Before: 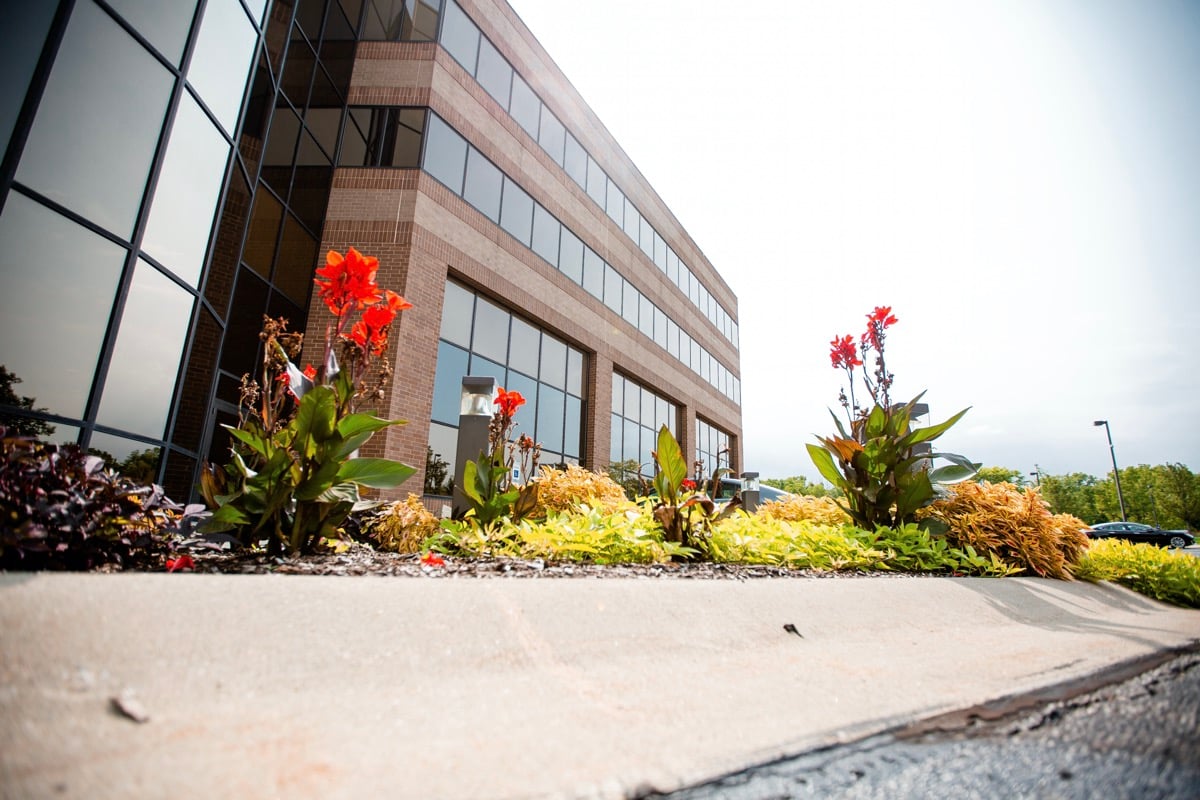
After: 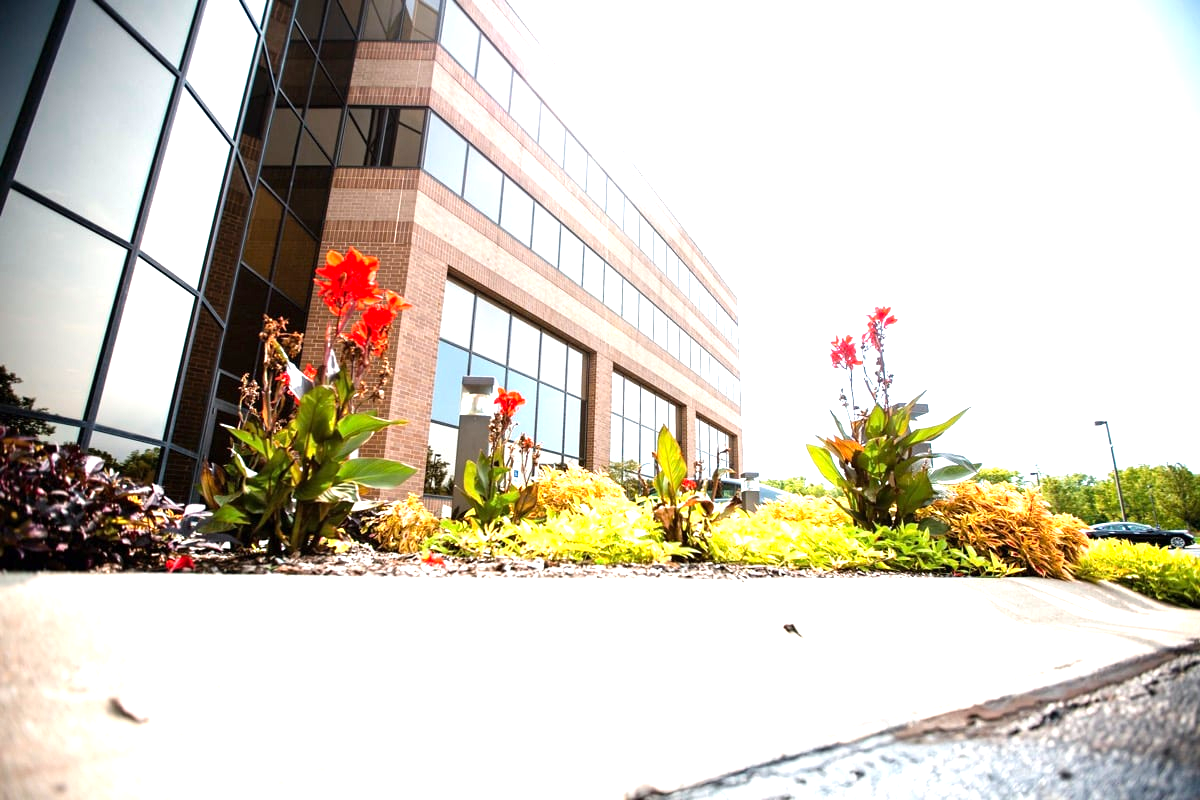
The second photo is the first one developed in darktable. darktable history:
exposure: exposure 0.64 EV, compensate highlight preservation false
levels: levels [0, 0.43, 0.859]
